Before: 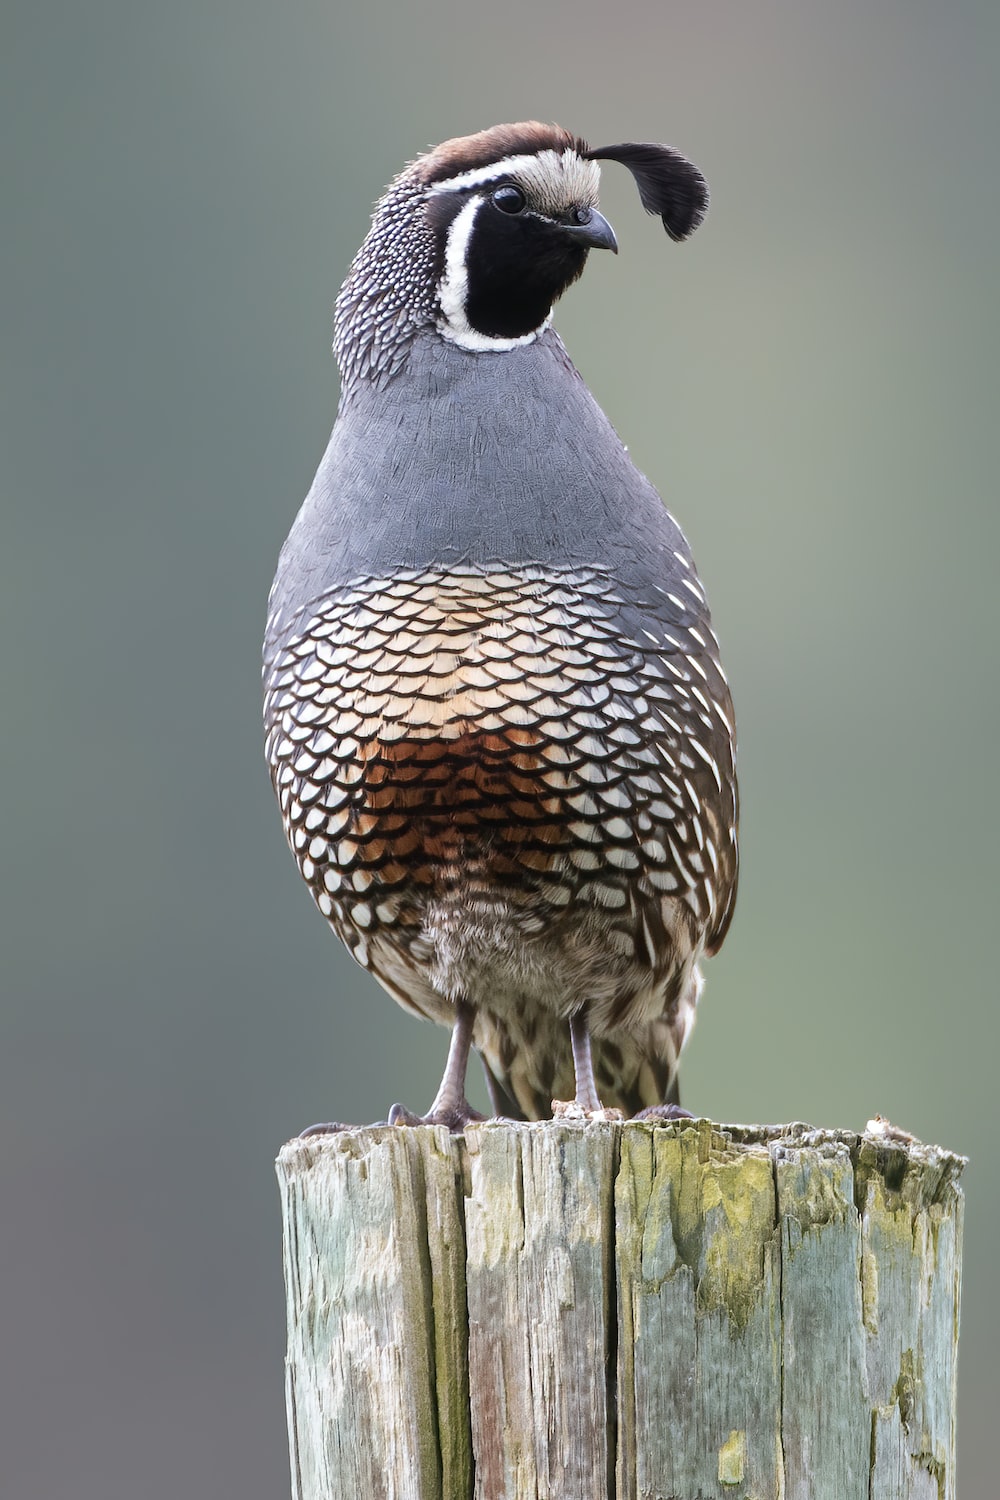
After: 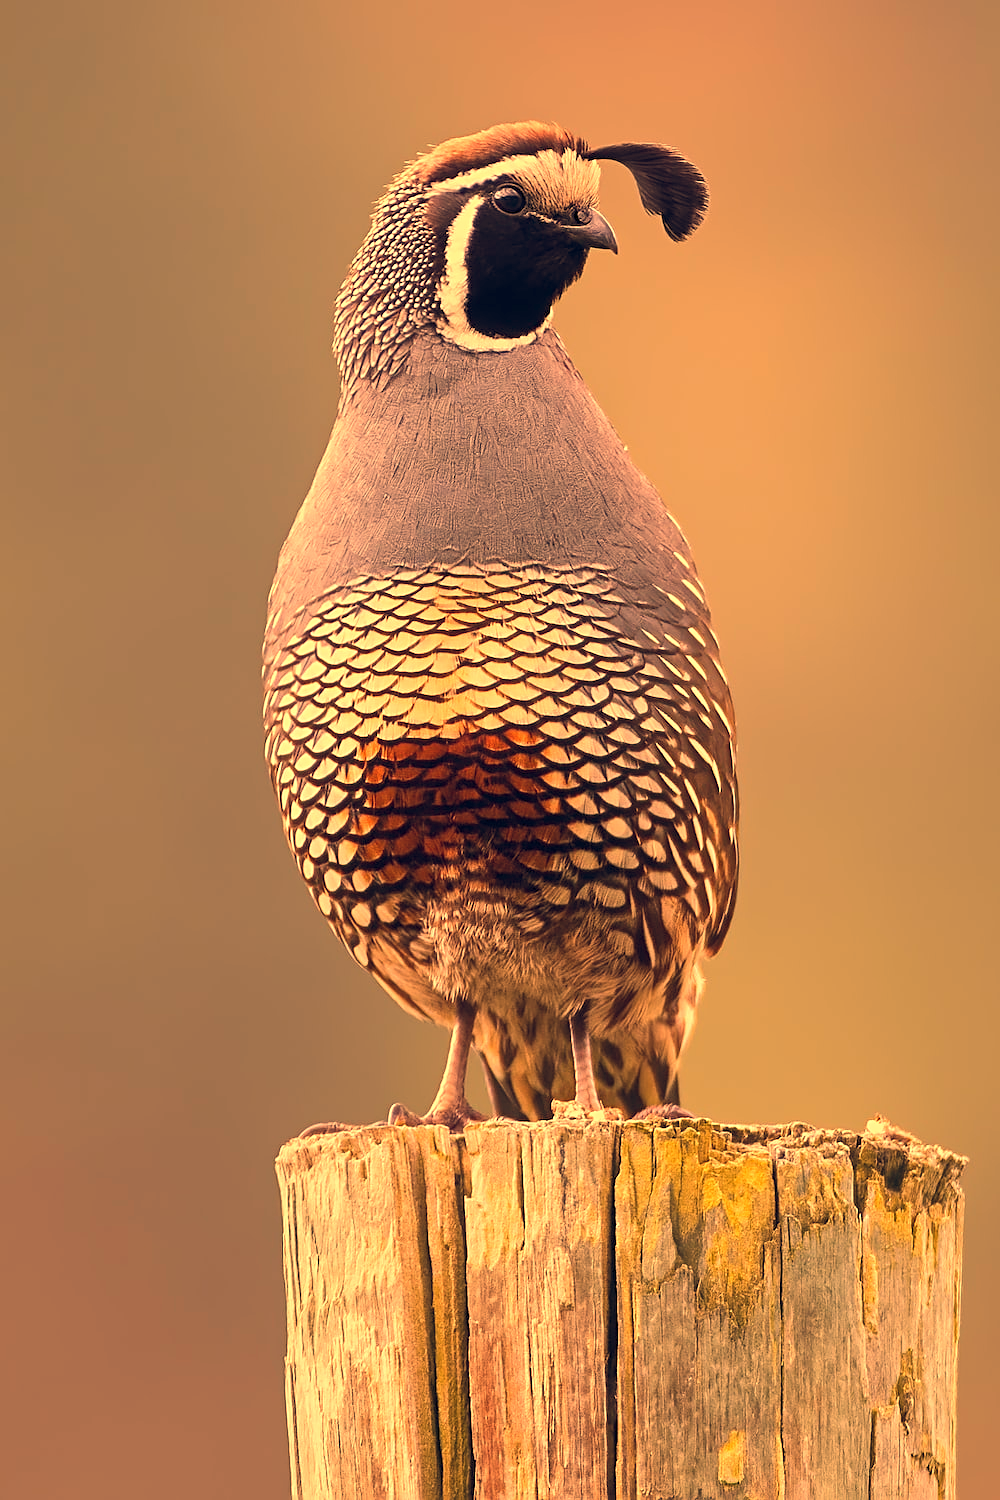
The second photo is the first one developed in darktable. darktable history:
white balance: red 1.467, blue 0.684
sharpen: on, module defaults
color balance rgb: shadows lift › hue 87.51°, highlights gain › chroma 1.35%, highlights gain › hue 55.1°, global offset › chroma 0.13%, global offset › hue 253.66°, perceptual saturation grading › global saturation 16.38%
